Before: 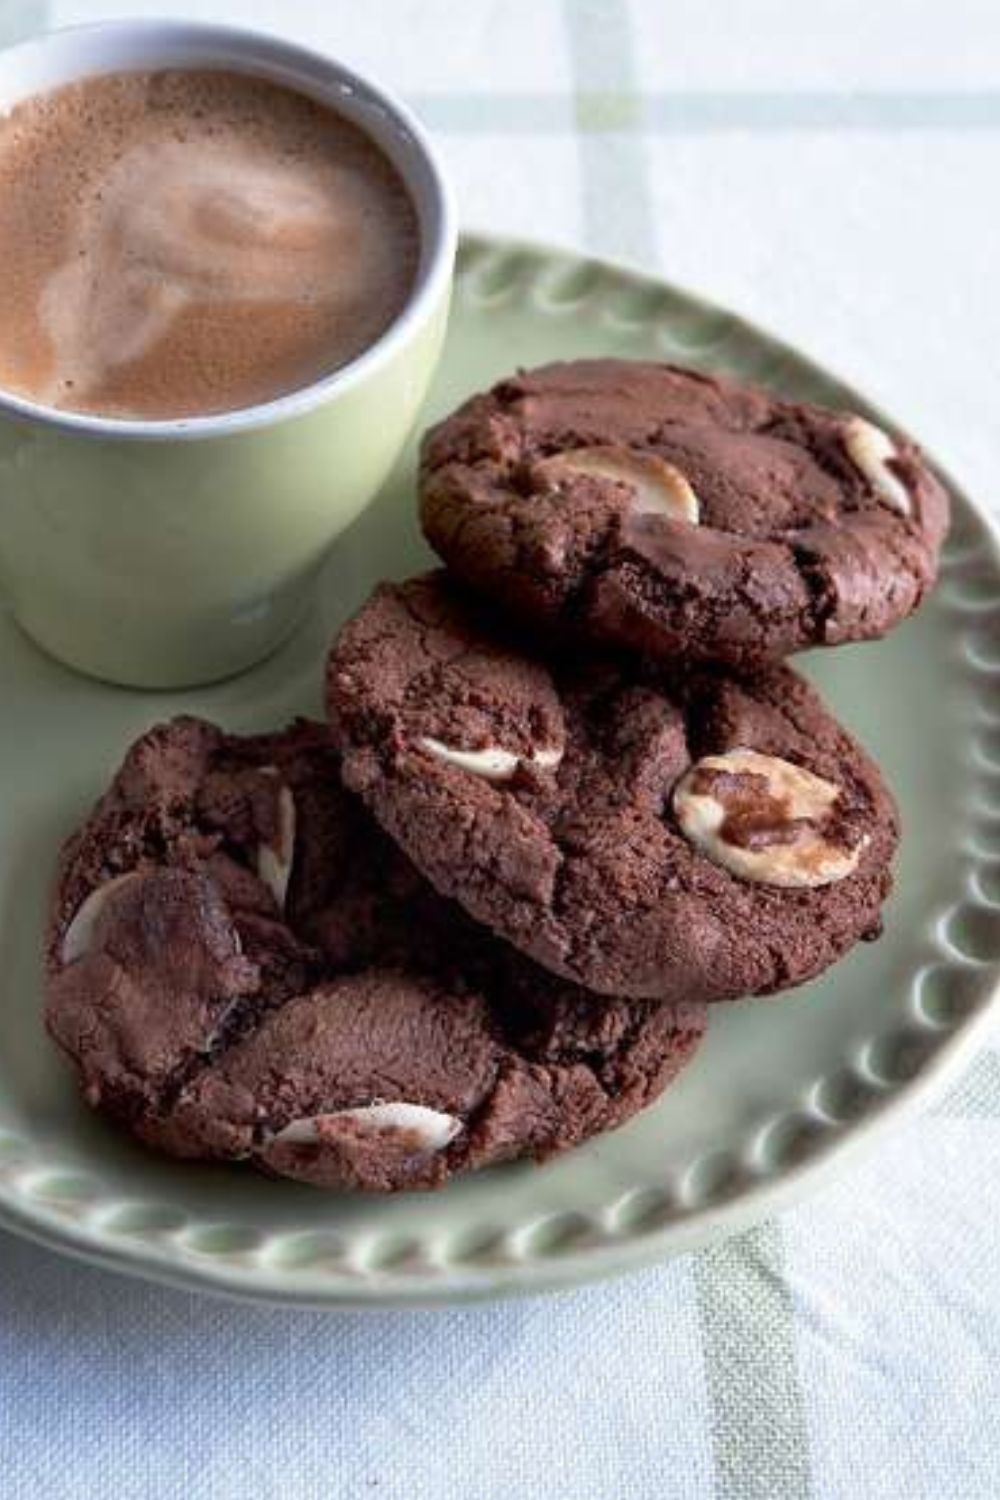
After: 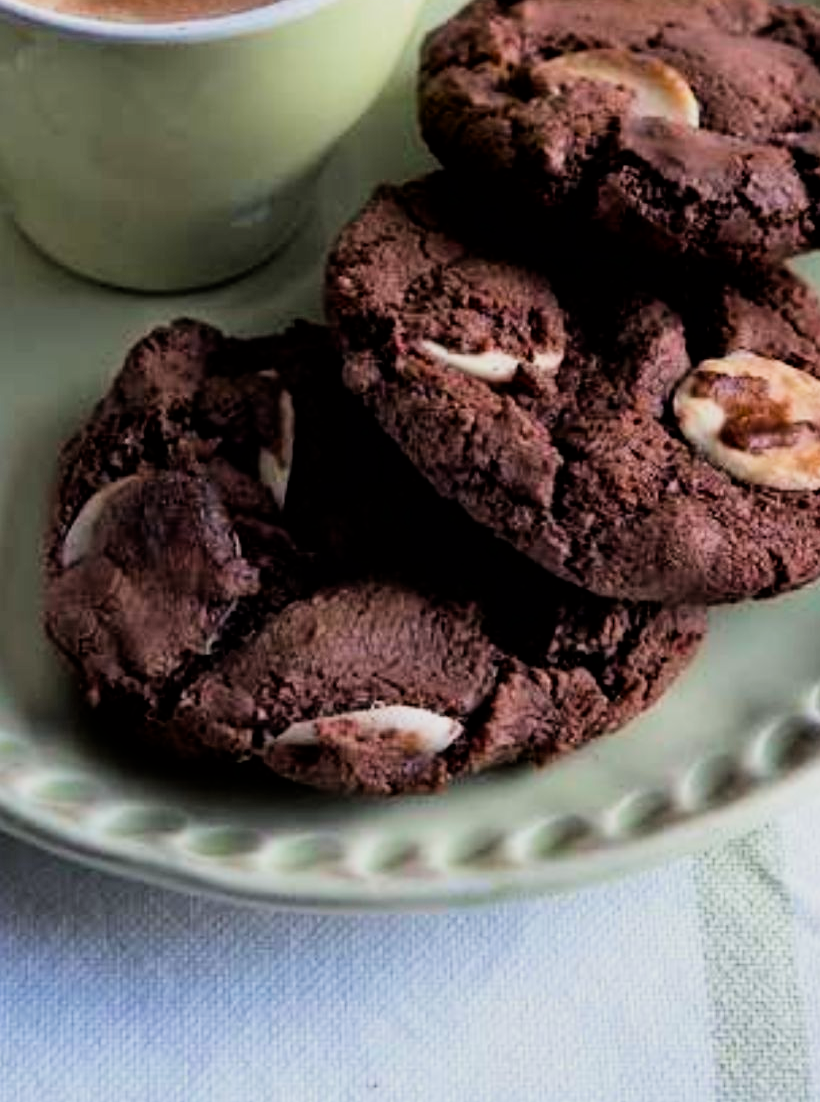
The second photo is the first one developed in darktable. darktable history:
filmic rgb: black relative exposure -5 EV, hardness 2.88, contrast 1.4
crop: top 26.531%, right 17.959%
color balance rgb: perceptual saturation grading › global saturation 20%, global vibrance 20%
